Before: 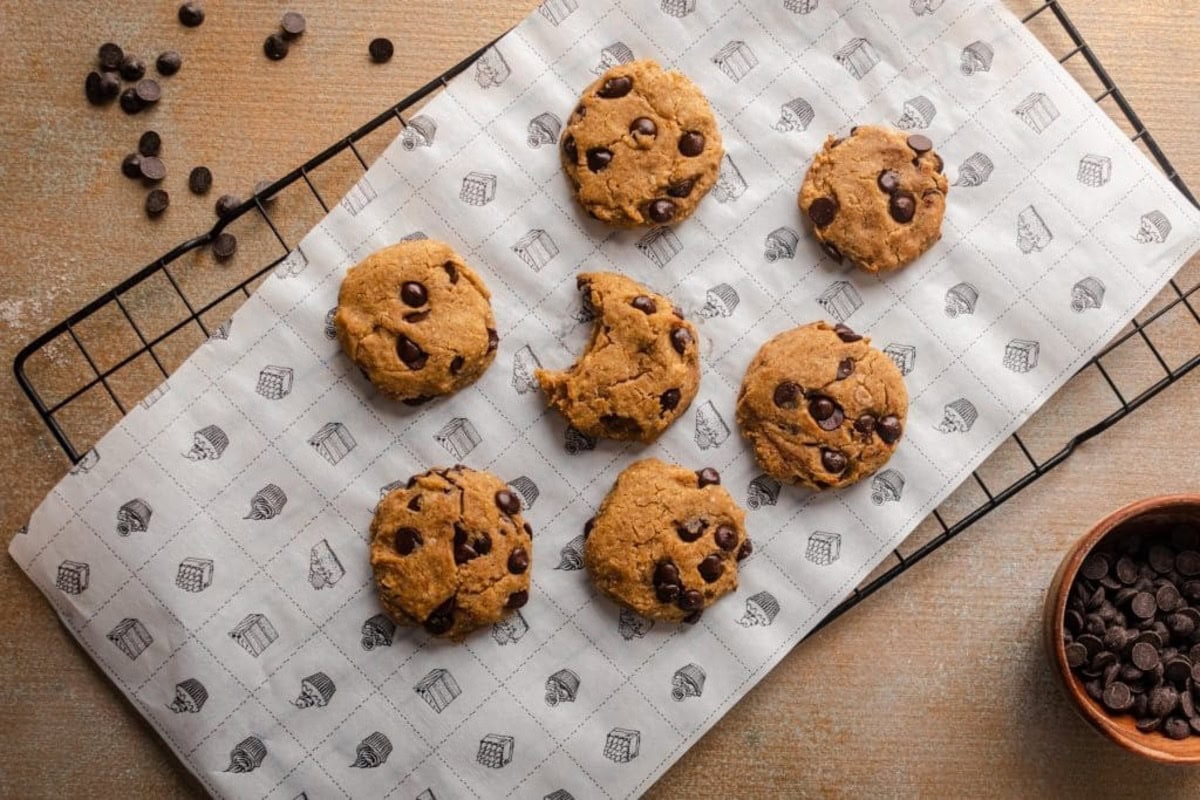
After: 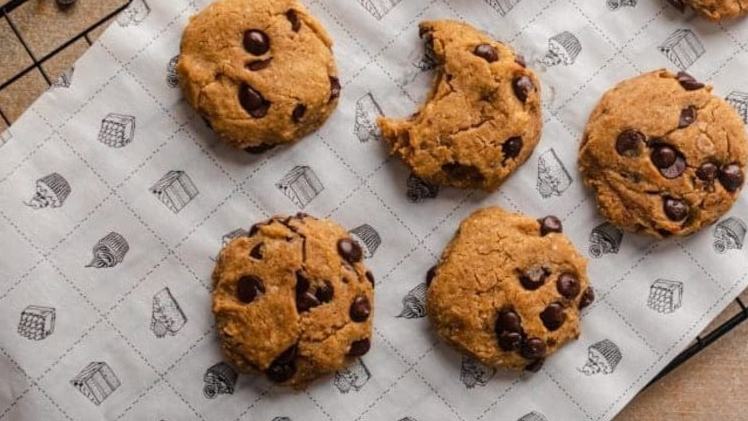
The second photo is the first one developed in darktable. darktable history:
crop: left 13.209%, top 31.532%, right 24.442%, bottom 15.743%
